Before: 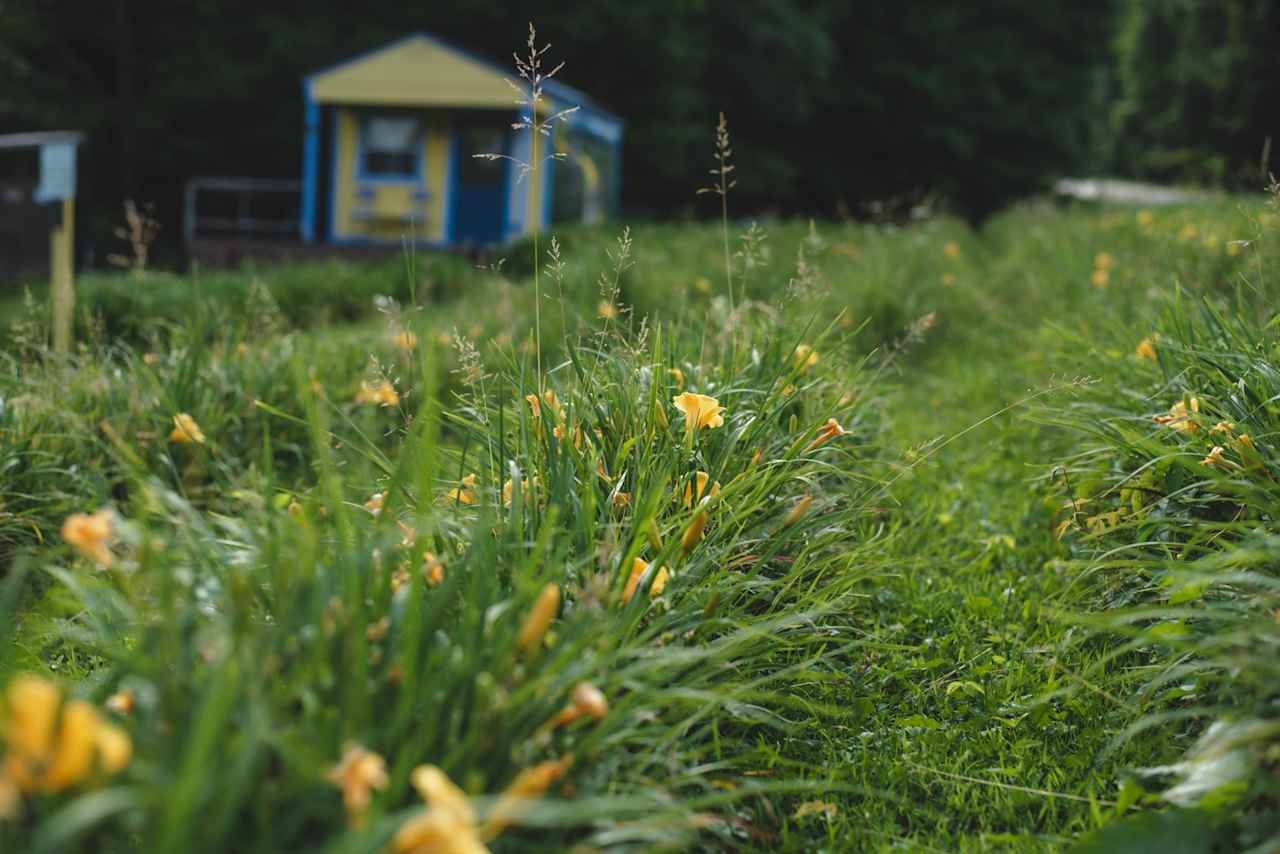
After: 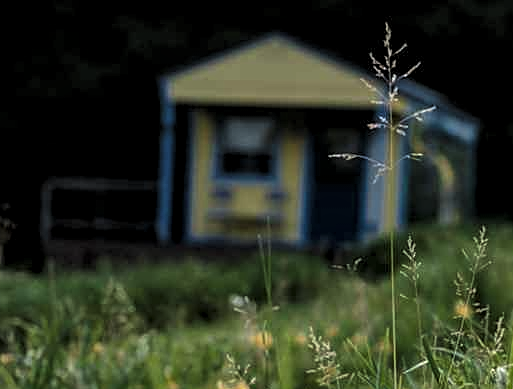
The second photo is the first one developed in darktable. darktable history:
crop and rotate: left 11.27%, top 0.102%, right 48.588%, bottom 54.344%
sharpen: on, module defaults
levels: levels [0.116, 0.574, 1]
local contrast: on, module defaults
